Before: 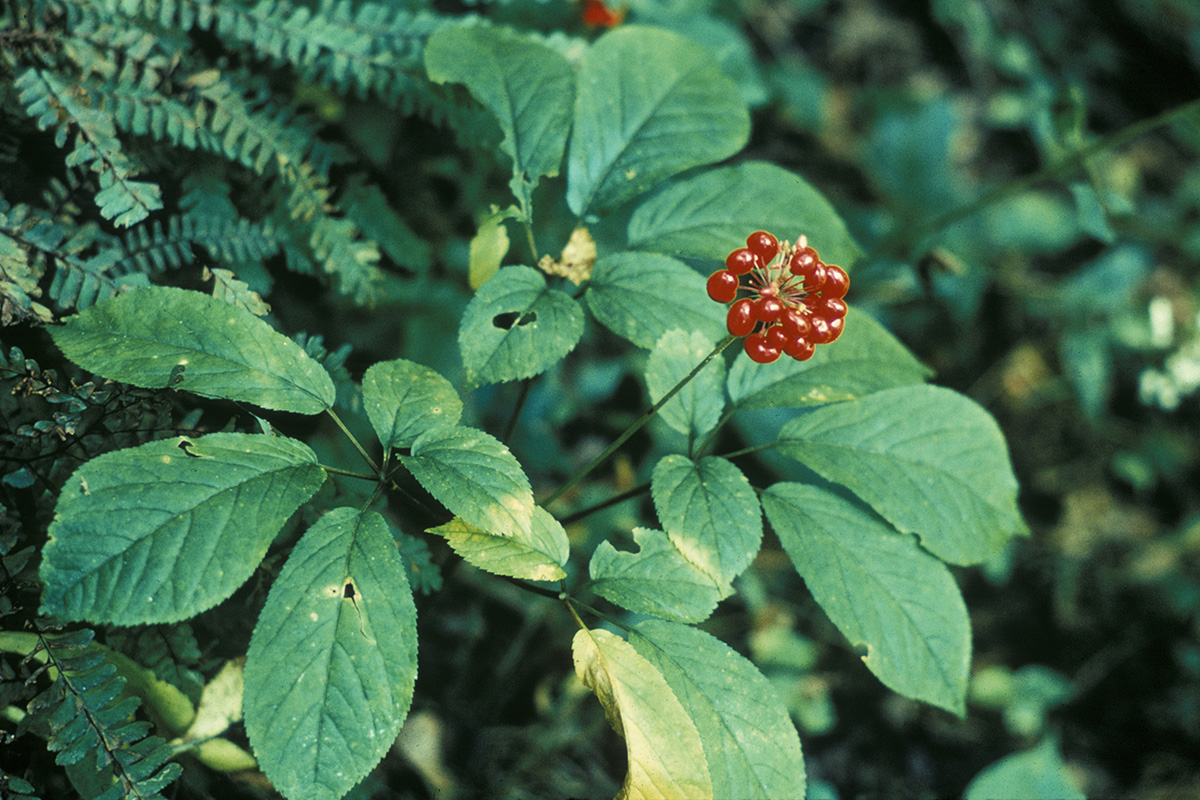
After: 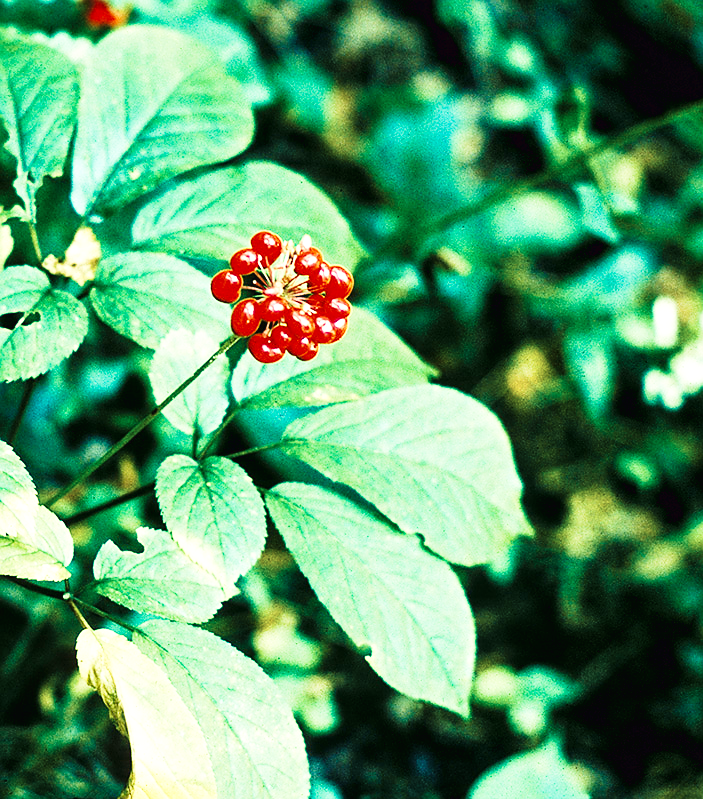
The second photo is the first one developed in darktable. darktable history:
crop: left 41.402%
tone equalizer: -8 EV -0.417 EV, -7 EV -0.389 EV, -6 EV -0.333 EV, -5 EV -0.222 EV, -3 EV 0.222 EV, -2 EV 0.333 EV, -1 EV 0.389 EV, +0 EV 0.417 EV, edges refinement/feathering 500, mask exposure compensation -1.57 EV, preserve details no
velvia: strength 75%
base curve: curves: ch0 [(0, 0.003) (0.001, 0.002) (0.006, 0.004) (0.02, 0.022) (0.048, 0.086) (0.094, 0.234) (0.162, 0.431) (0.258, 0.629) (0.385, 0.8) (0.548, 0.918) (0.751, 0.988) (1, 1)], preserve colors none
sharpen: radius 0.969, amount 0.604
contrast equalizer: octaves 7, y [[0.6 ×6], [0.55 ×6], [0 ×6], [0 ×6], [0 ×6]], mix 0.3
